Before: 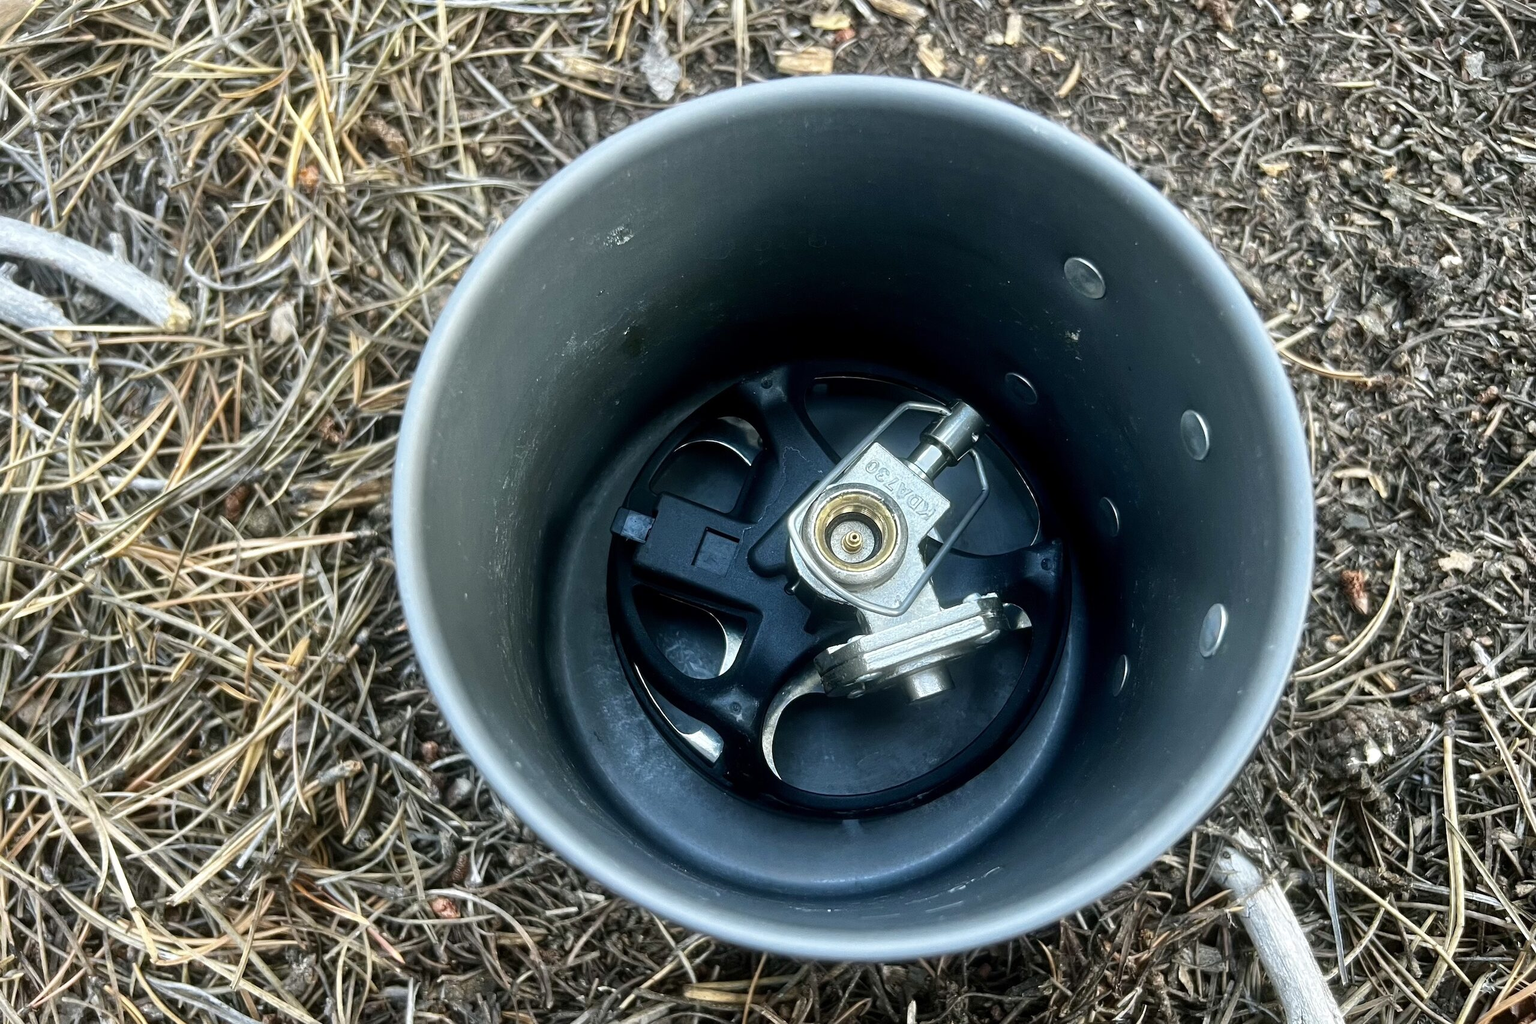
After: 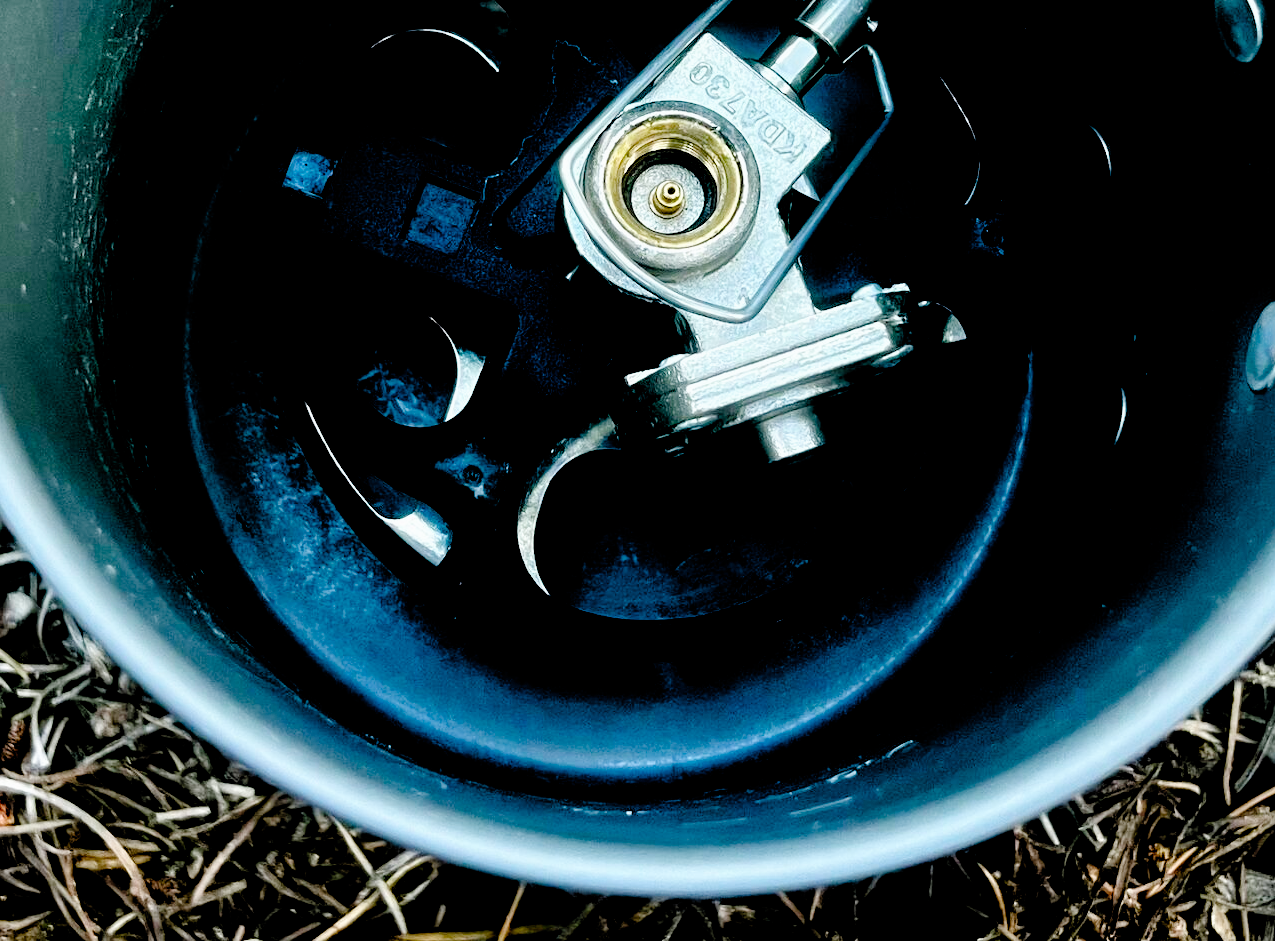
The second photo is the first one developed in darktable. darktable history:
filmic rgb: middle gray luminance 13.63%, black relative exposure -1.9 EV, white relative exposure 3.07 EV, target black luminance 0%, hardness 1.8, latitude 58.39%, contrast 1.724, highlights saturation mix 6.24%, shadows ↔ highlights balance -36.64%, preserve chrominance no, color science v5 (2021)
crop: left 29.435%, top 41.306%, right 20.741%, bottom 3.5%
